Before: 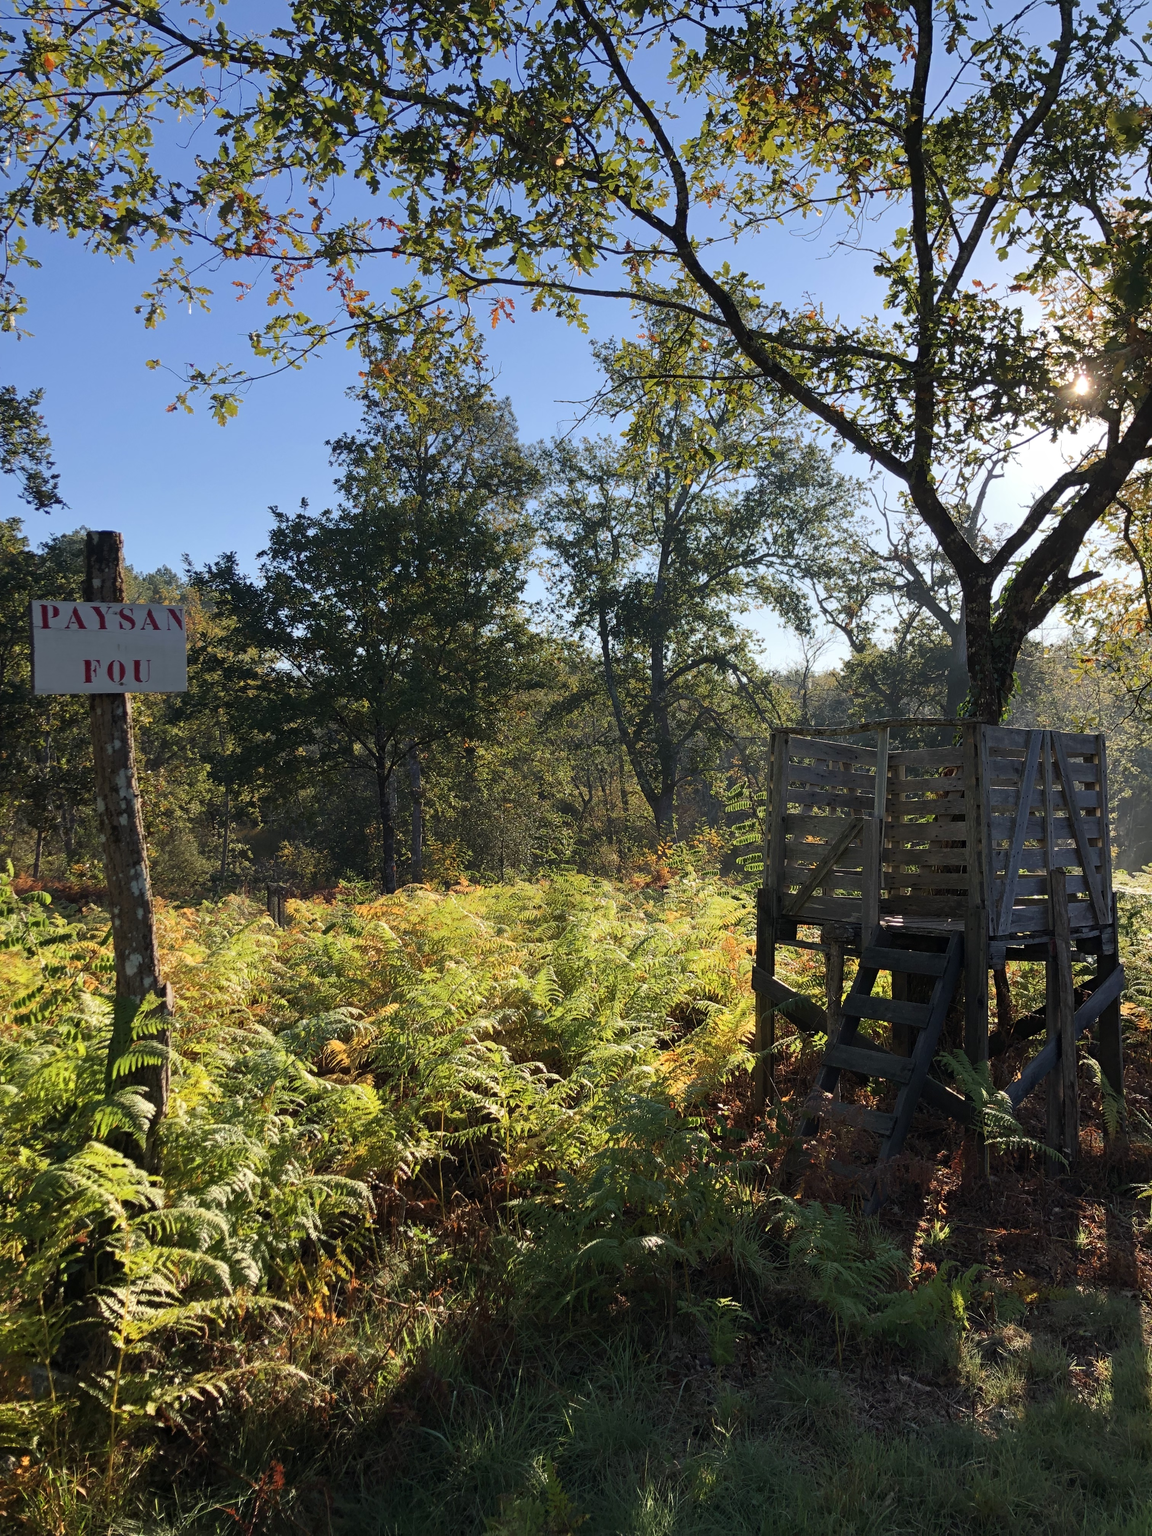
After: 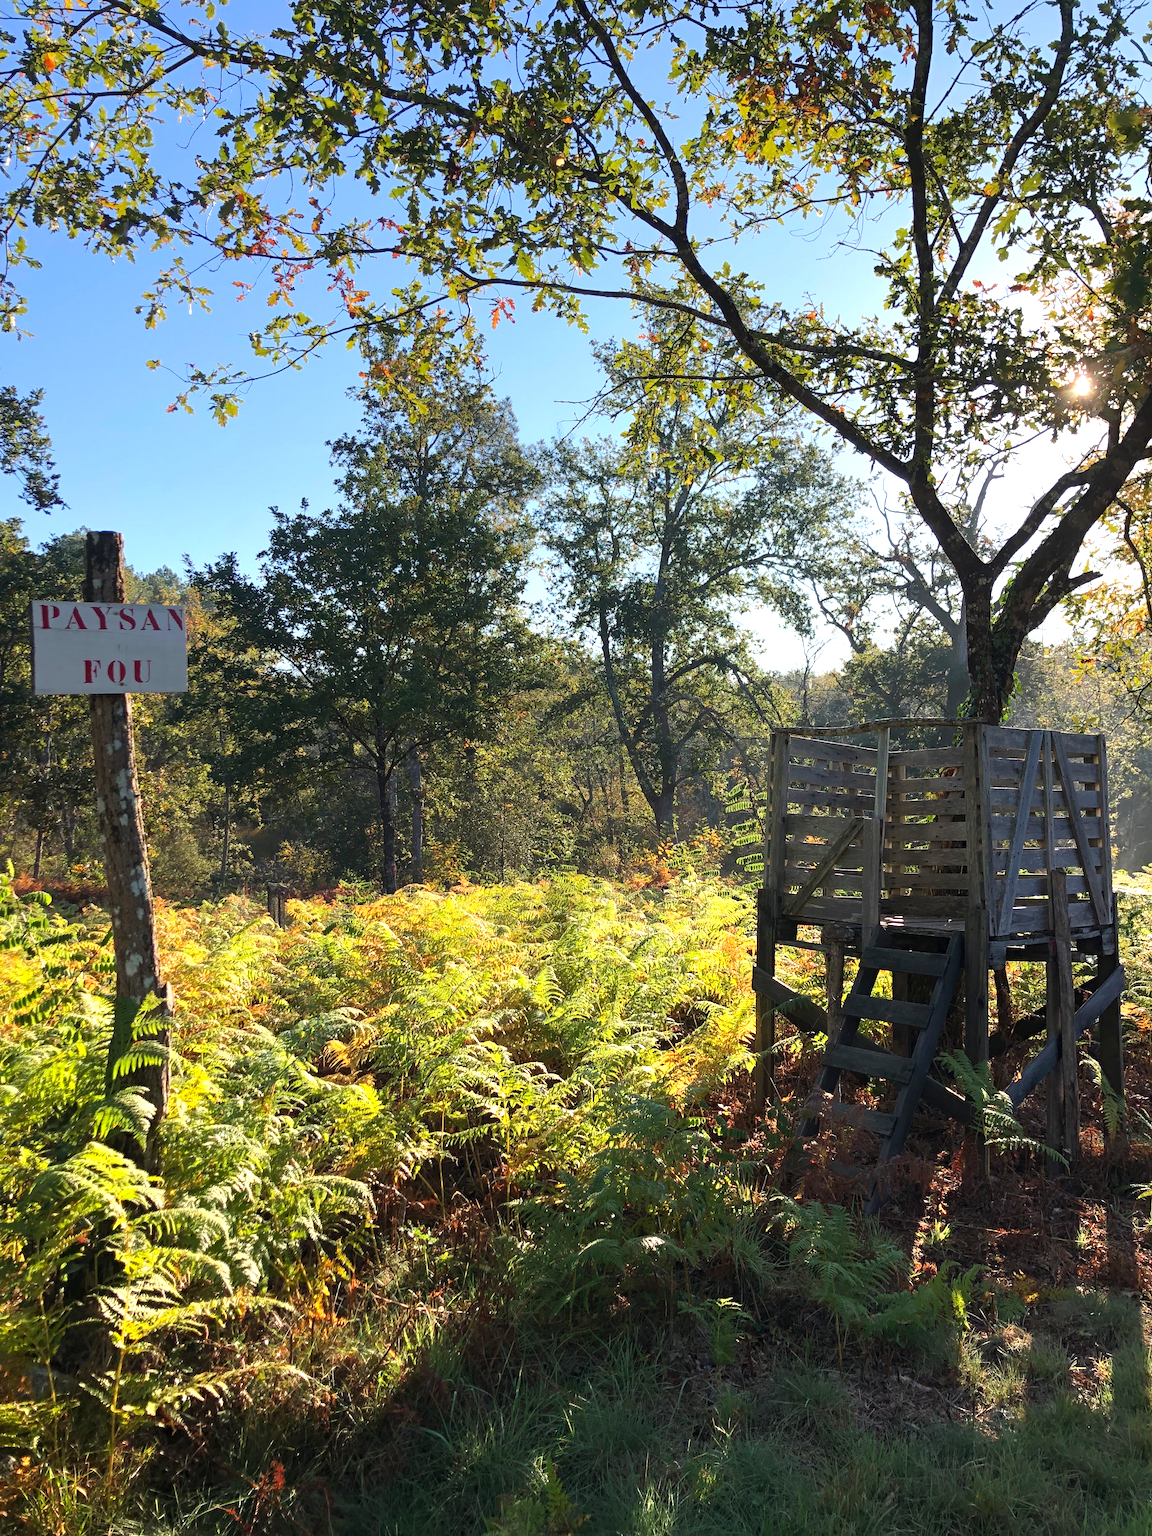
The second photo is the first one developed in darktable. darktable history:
exposure: exposure 0.661 EV, compensate highlight preservation false
